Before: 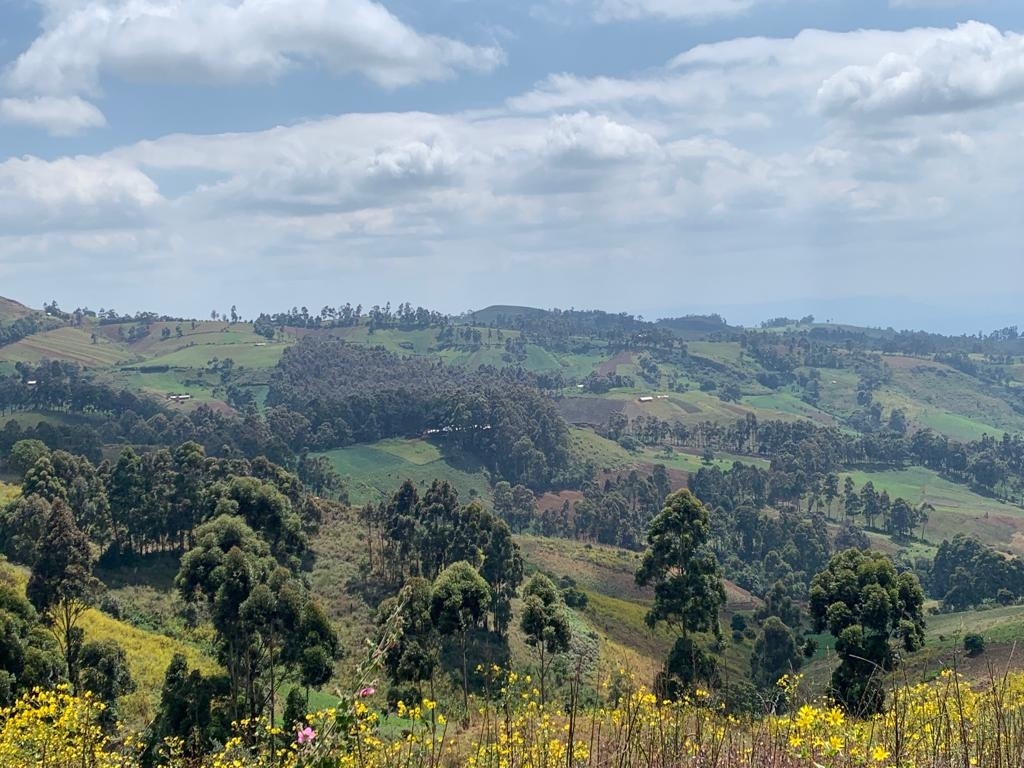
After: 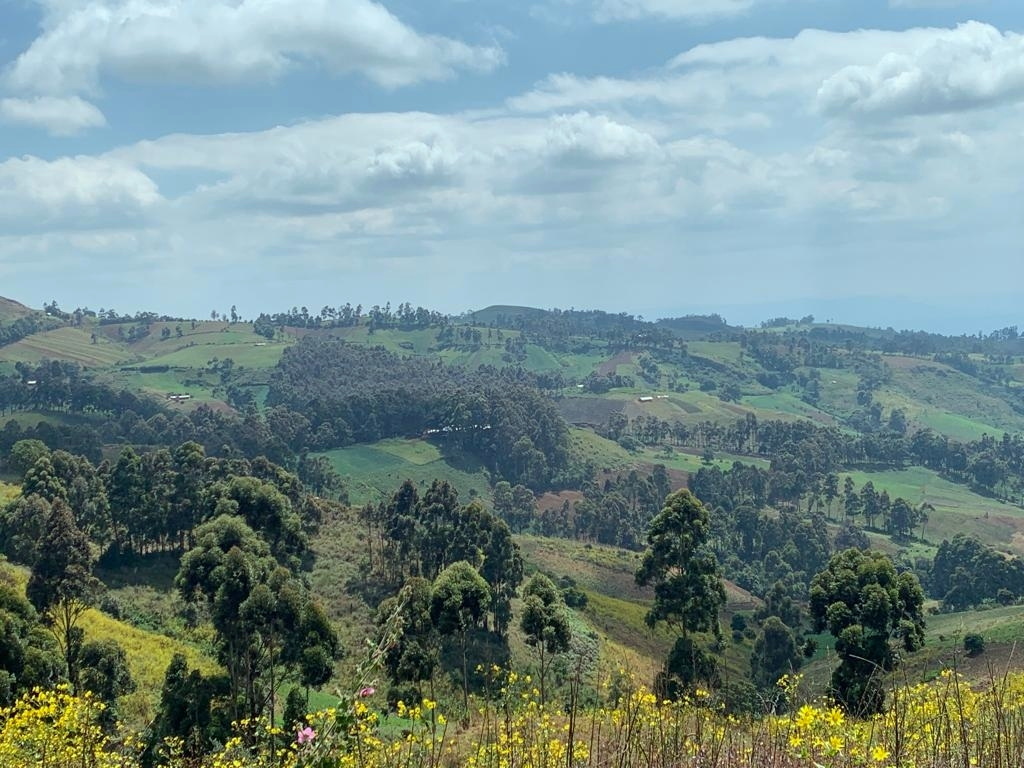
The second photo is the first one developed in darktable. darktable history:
color correction: highlights a* -6.9, highlights b* 0.851
